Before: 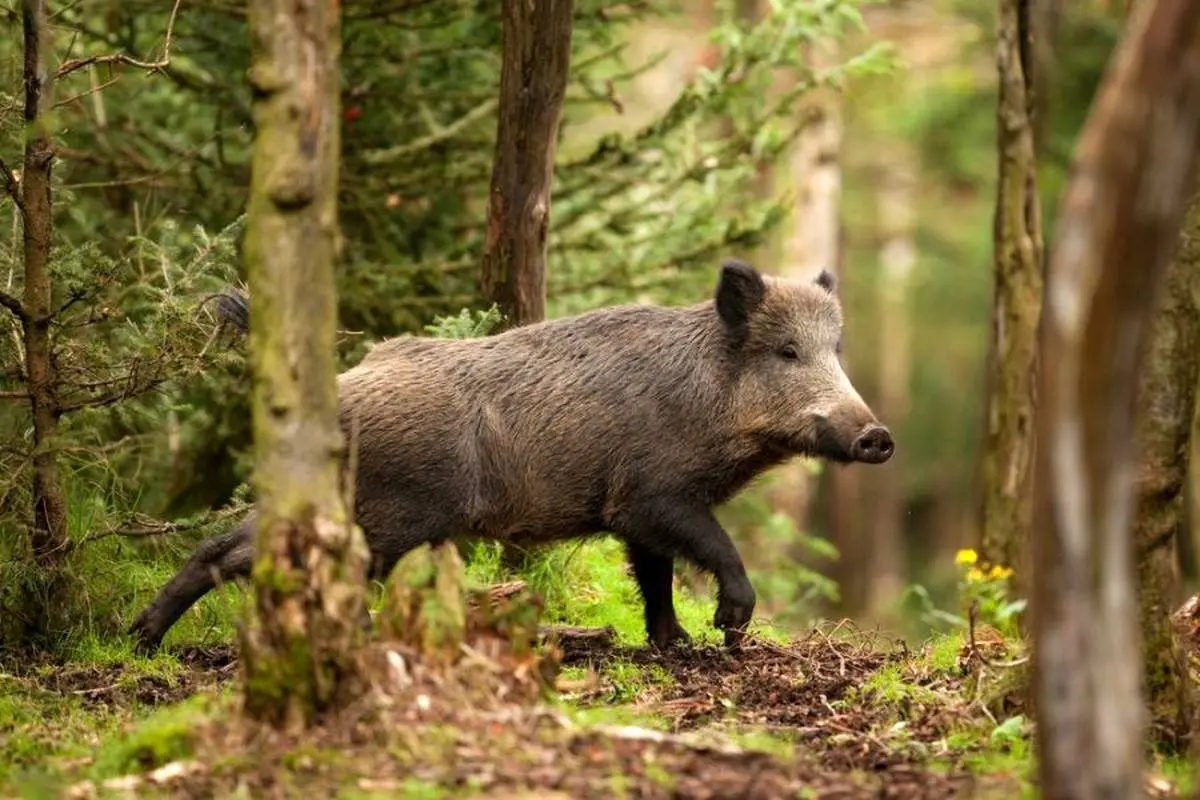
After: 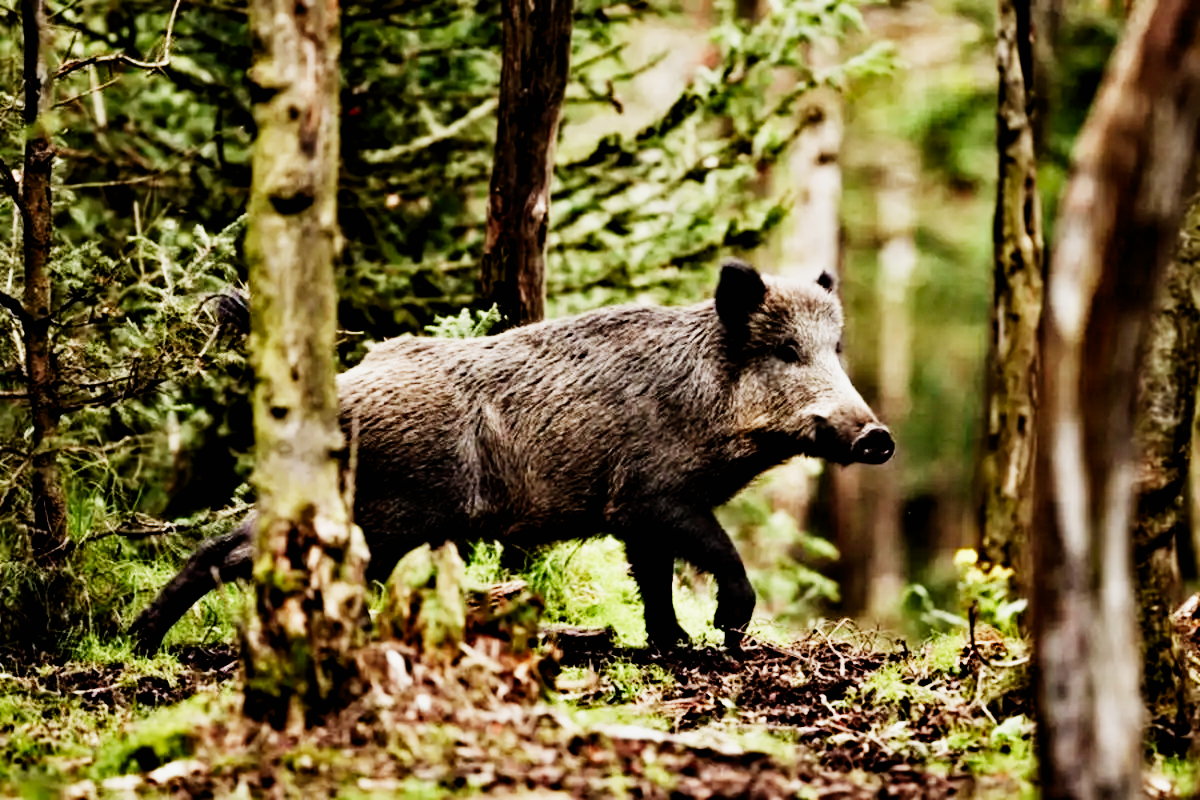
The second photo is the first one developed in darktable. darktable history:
sigmoid: contrast 1.69, skew -0.23, preserve hue 0%, red attenuation 0.1, red rotation 0.035, green attenuation 0.1, green rotation -0.017, blue attenuation 0.15, blue rotation -0.052, base primaries Rec2020
contrast equalizer: octaves 7, y [[0.48, 0.654, 0.731, 0.706, 0.772, 0.382], [0.55 ×6], [0 ×6], [0 ×6], [0 ×6]]
